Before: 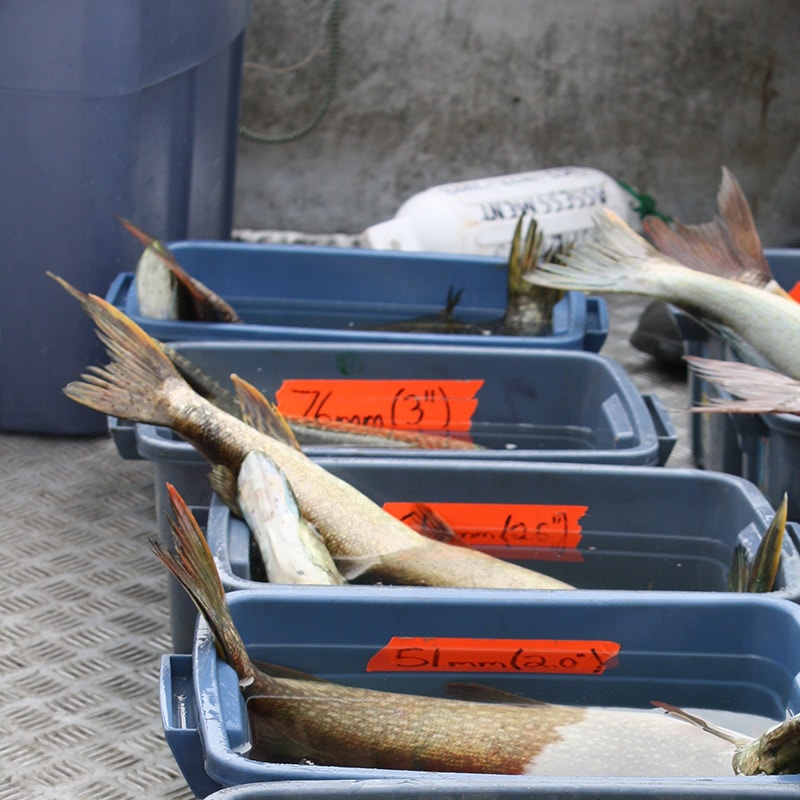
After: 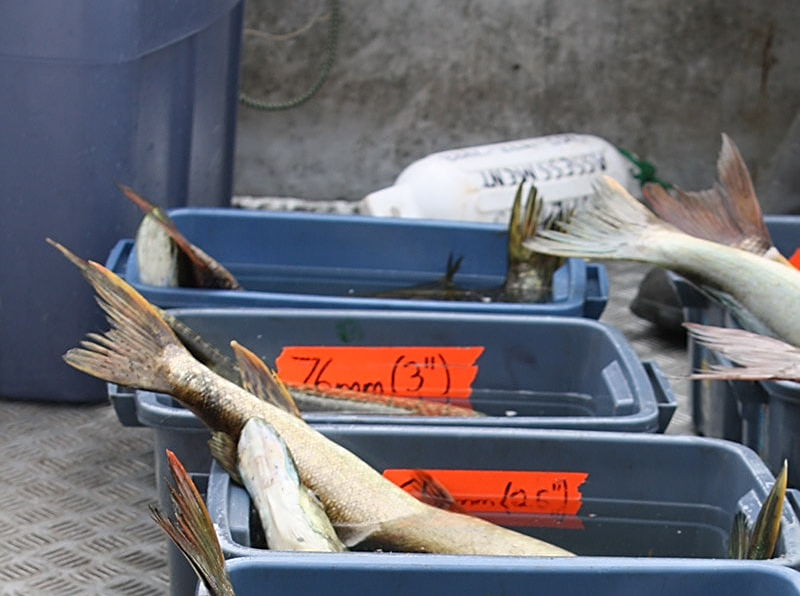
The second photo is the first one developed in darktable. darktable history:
sharpen: on, module defaults
crop: top 4.174%, bottom 21.236%
